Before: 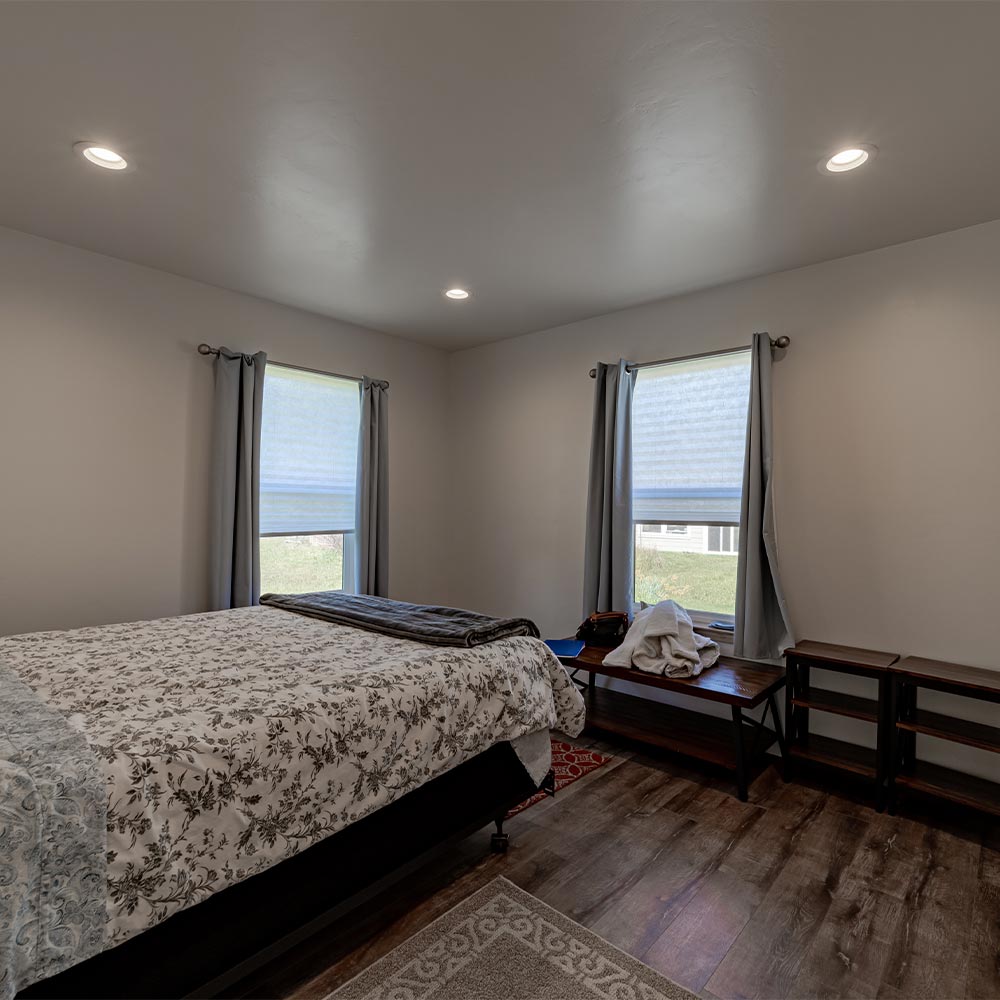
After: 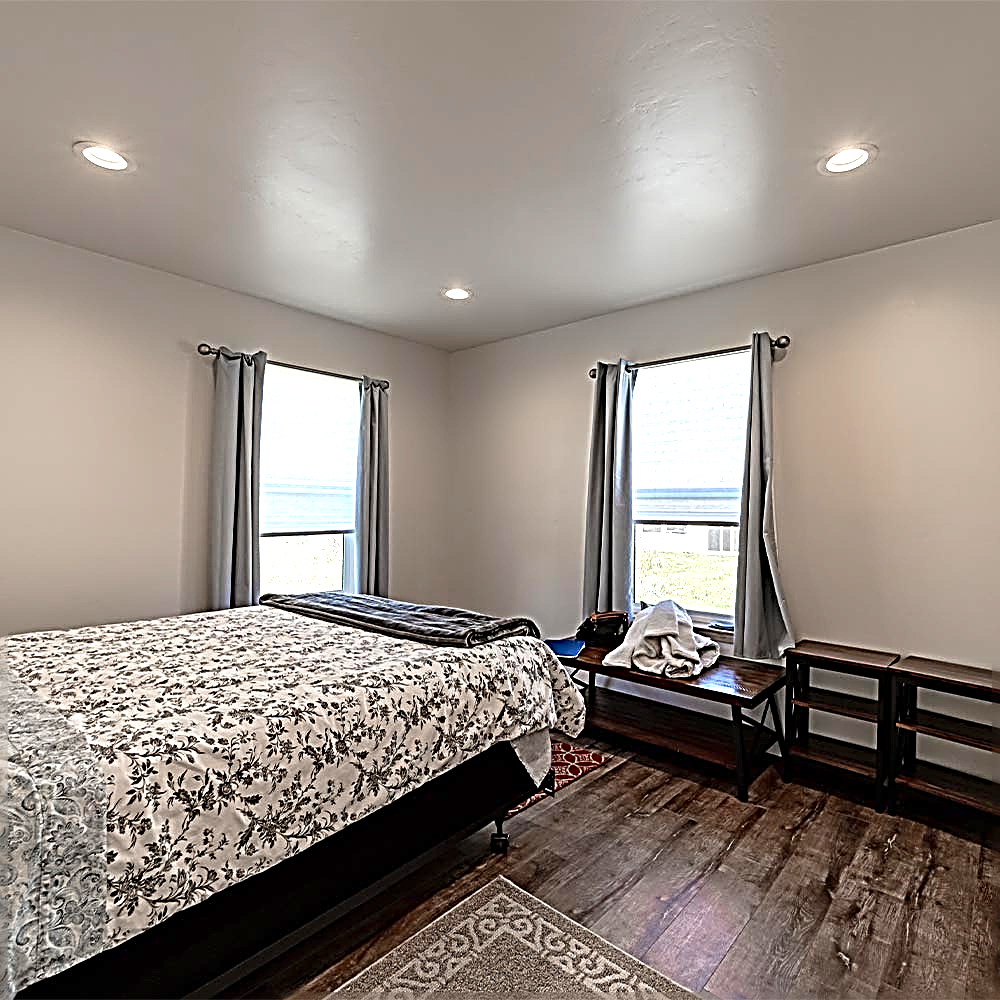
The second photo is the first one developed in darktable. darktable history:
exposure: exposure 0.989 EV, compensate highlight preservation false
sharpen: radius 3.176, amount 1.736
